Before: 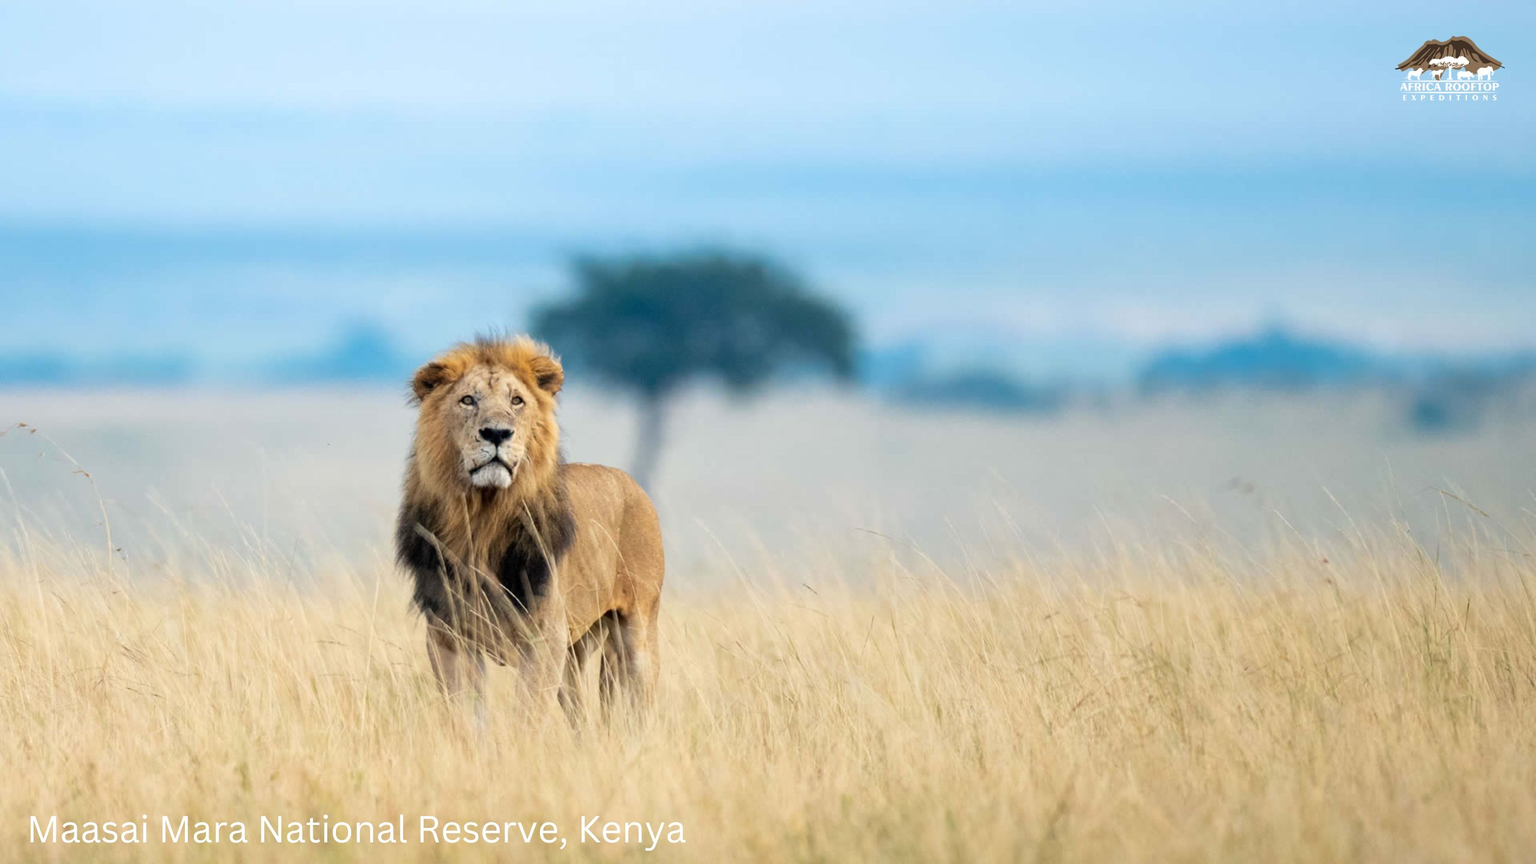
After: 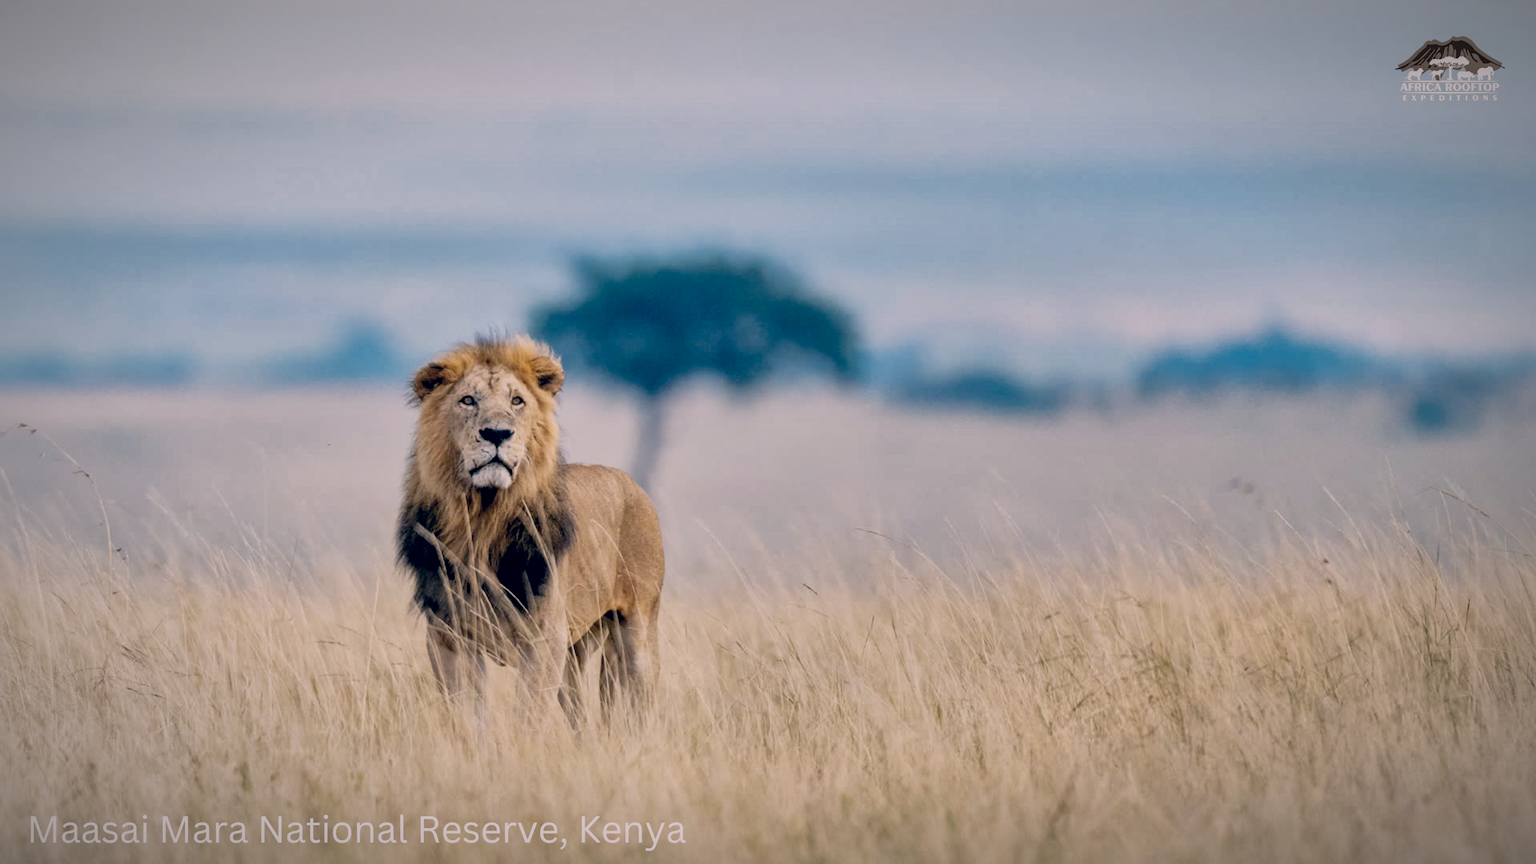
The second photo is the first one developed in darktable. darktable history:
exposure: compensate highlight preservation false
local contrast: on, module defaults
shadows and highlights: shadows 39.43, highlights -59.76
color correction: highlights a* 14.46, highlights b* 6.18, shadows a* -6.17, shadows b* -15.51, saturation 0.827
filmic rgb: black relative exposure -7.74 EV, white relative exposure 4.42 EV, hardness 3.75, latitude 49.22%, contrast 1.1, preserve chrominance no, color science v5 (2021), contrast in shadows safe, contrast in highlights safe
tone curve: color space Lab, independent channels, preserve colors none
vignetting: fall-off radius 60.08%, automatic ratio true, unbound false
color zones: curves: ch1 [(0.077, 0.436) (0.25, 0.5) (0.75, 0.5)]
